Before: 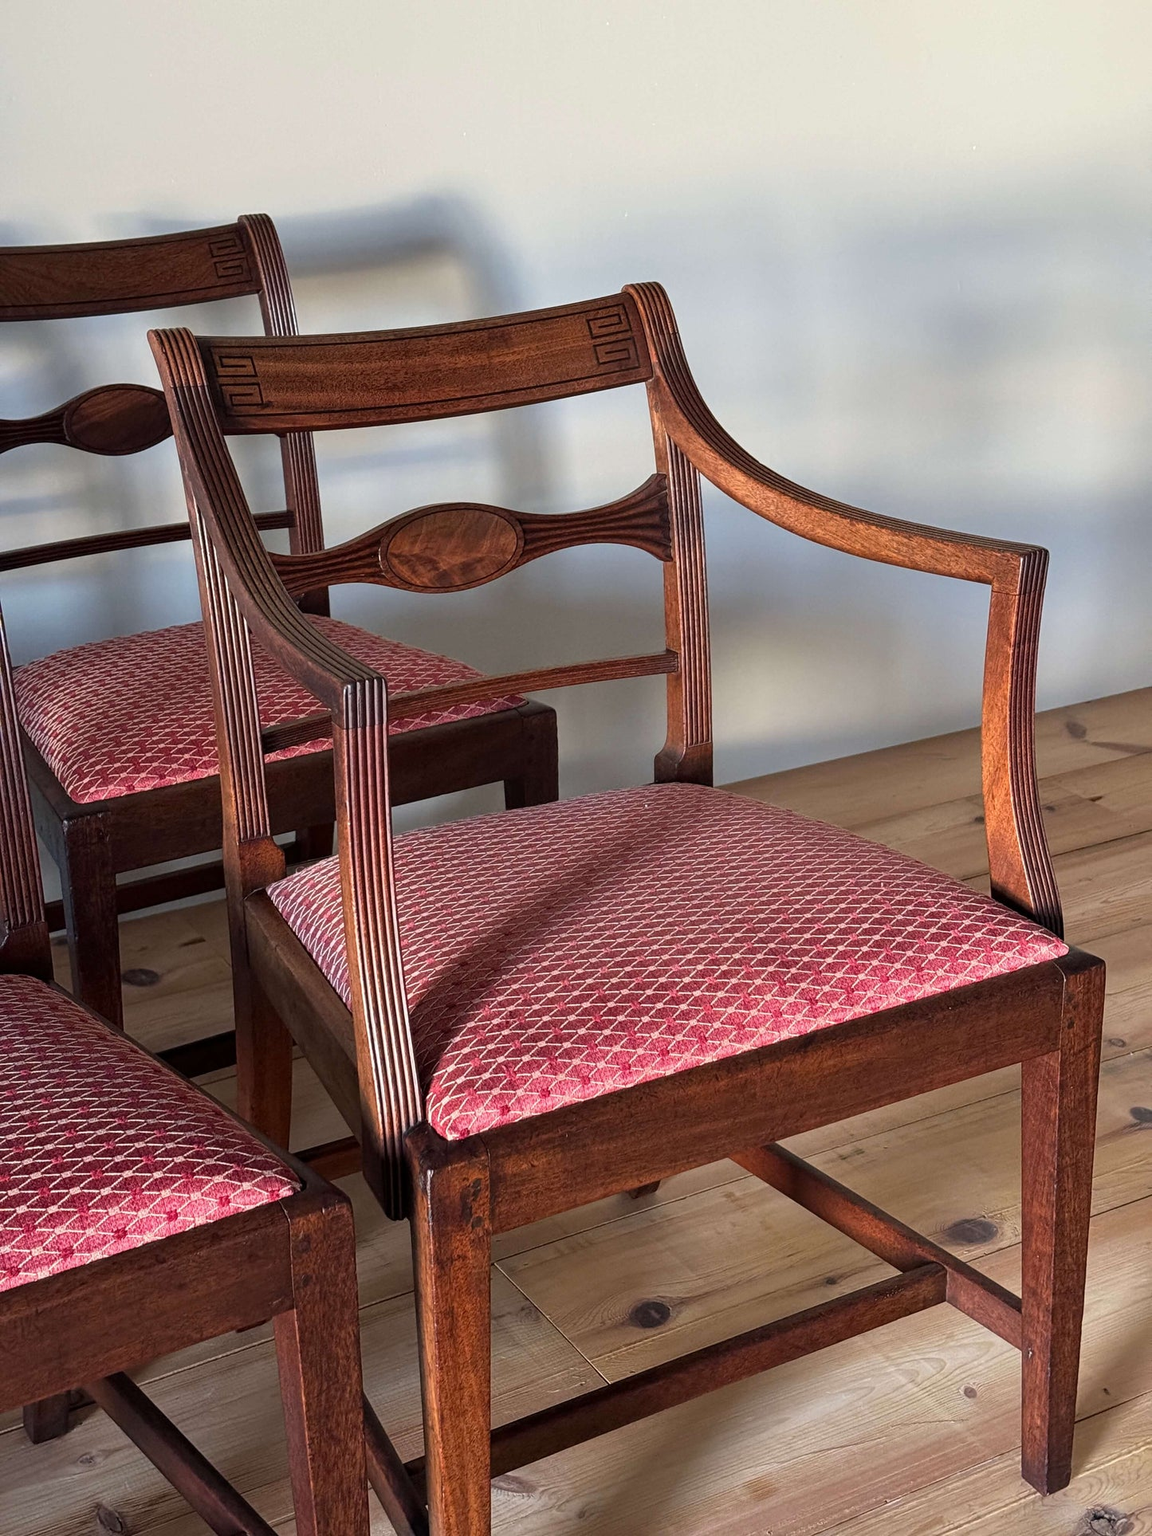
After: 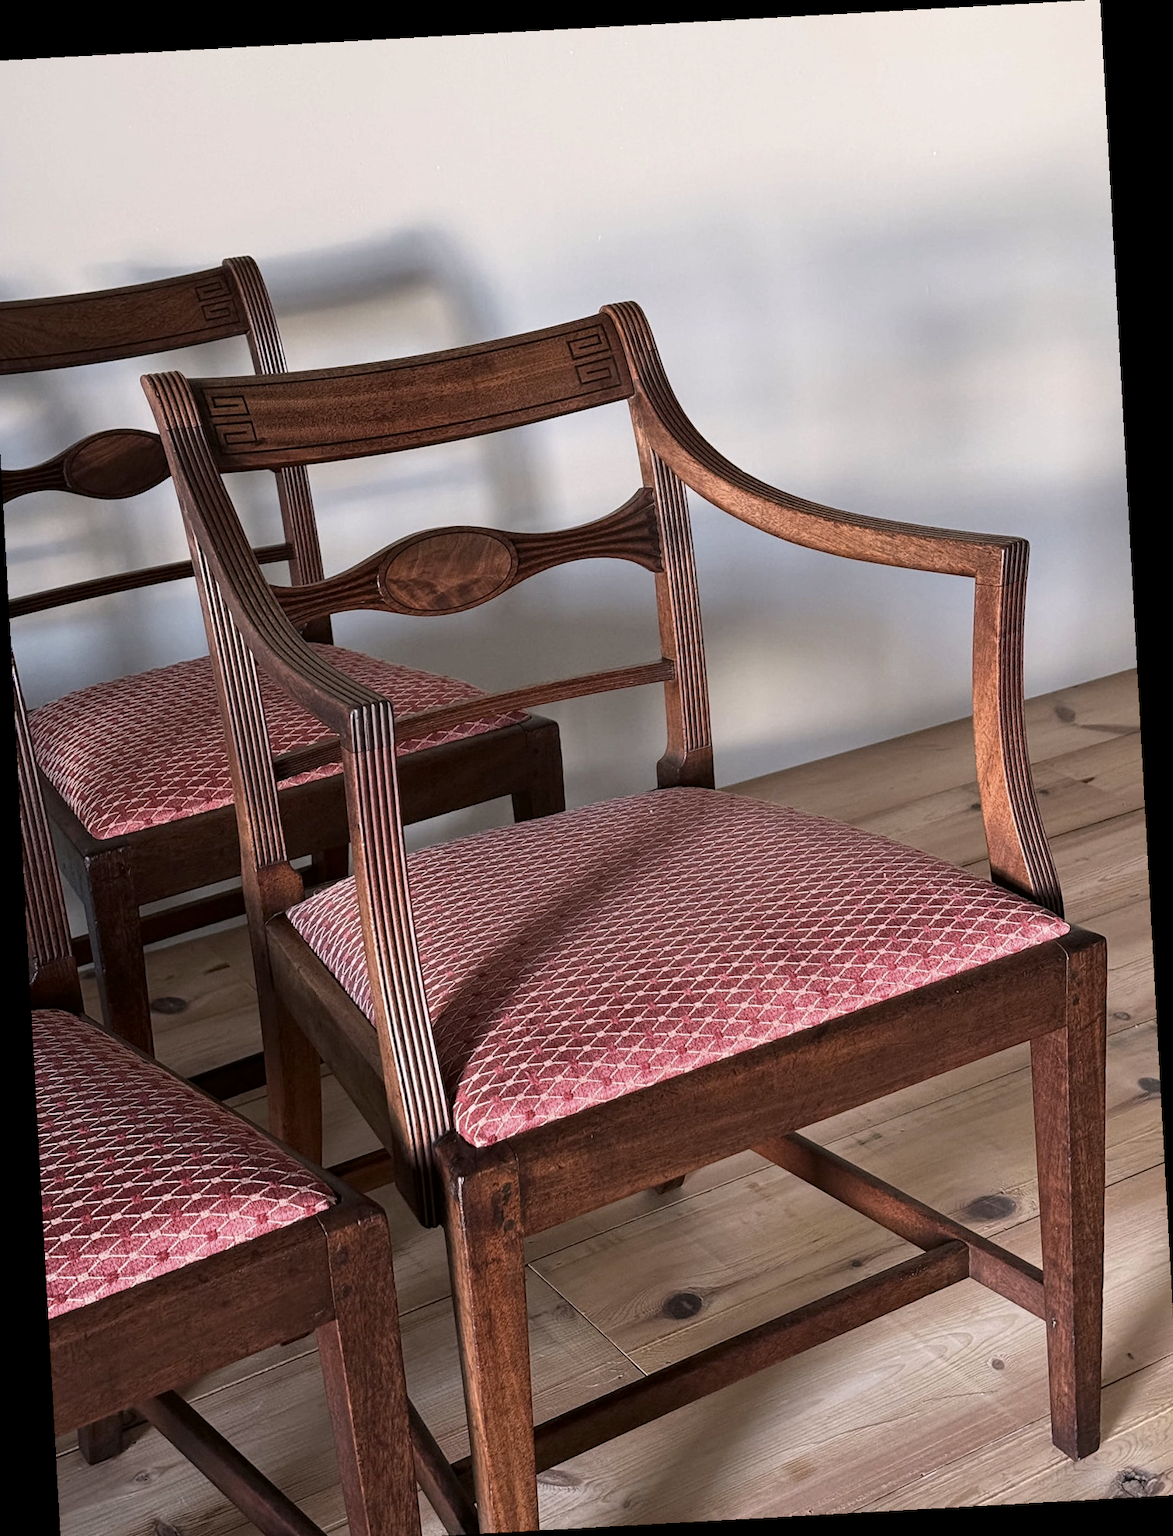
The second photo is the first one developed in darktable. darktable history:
color correction: highlights a* 3.12, highlights b* -1.55, shadows a* -0.101, shadows b* 2.52, saturation 0.98
crop and rotate: left 1.774%, right 0.633%, bottom 1.28%
contrast brightness saturation: contrast 0.1, saturation -0.3
rotate and perspective: rotation -3.18°, automatic cropping off
